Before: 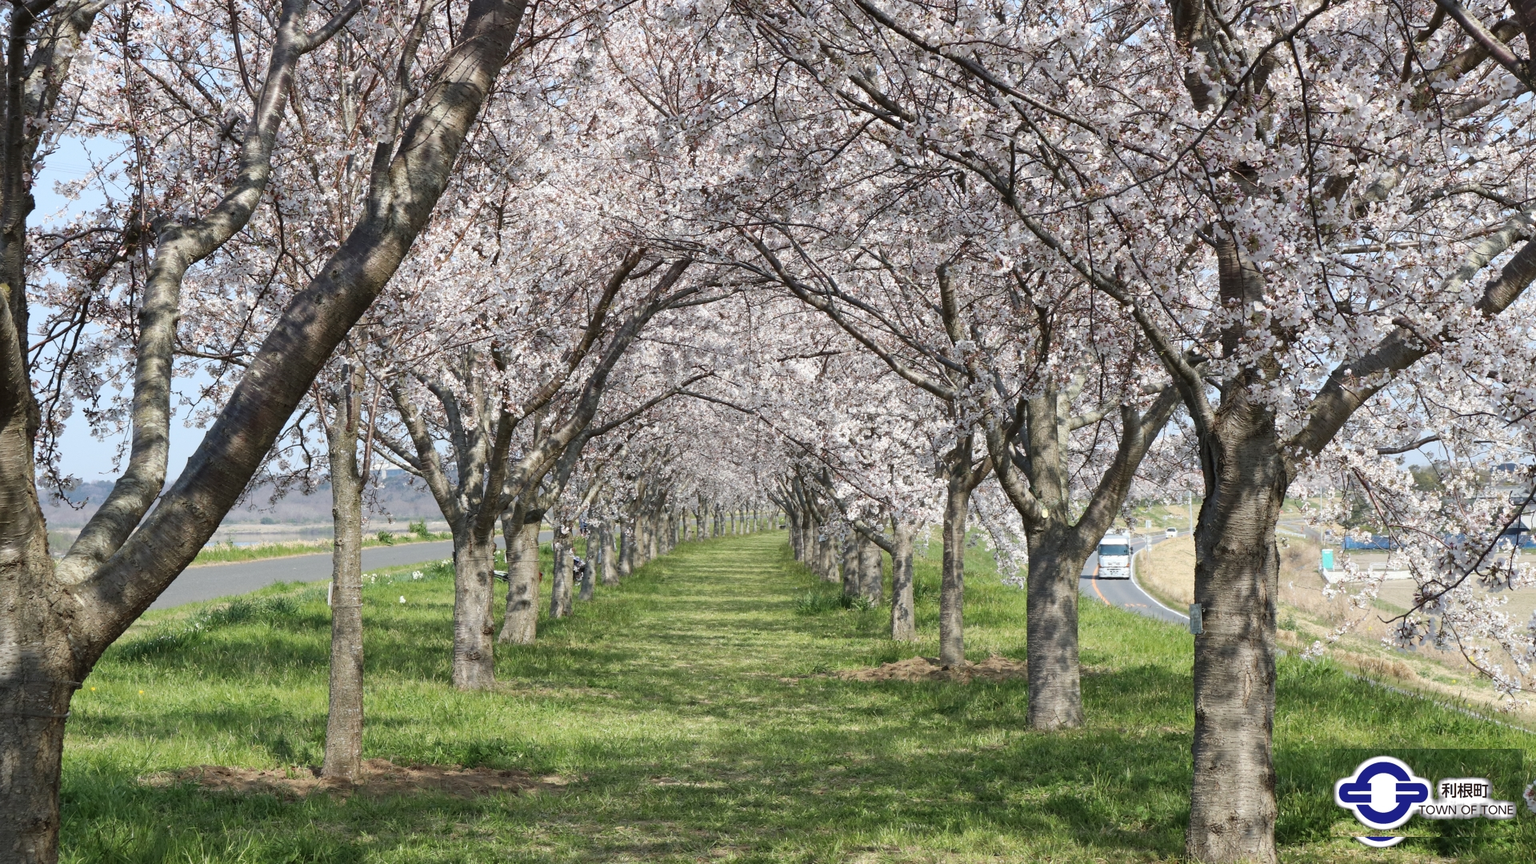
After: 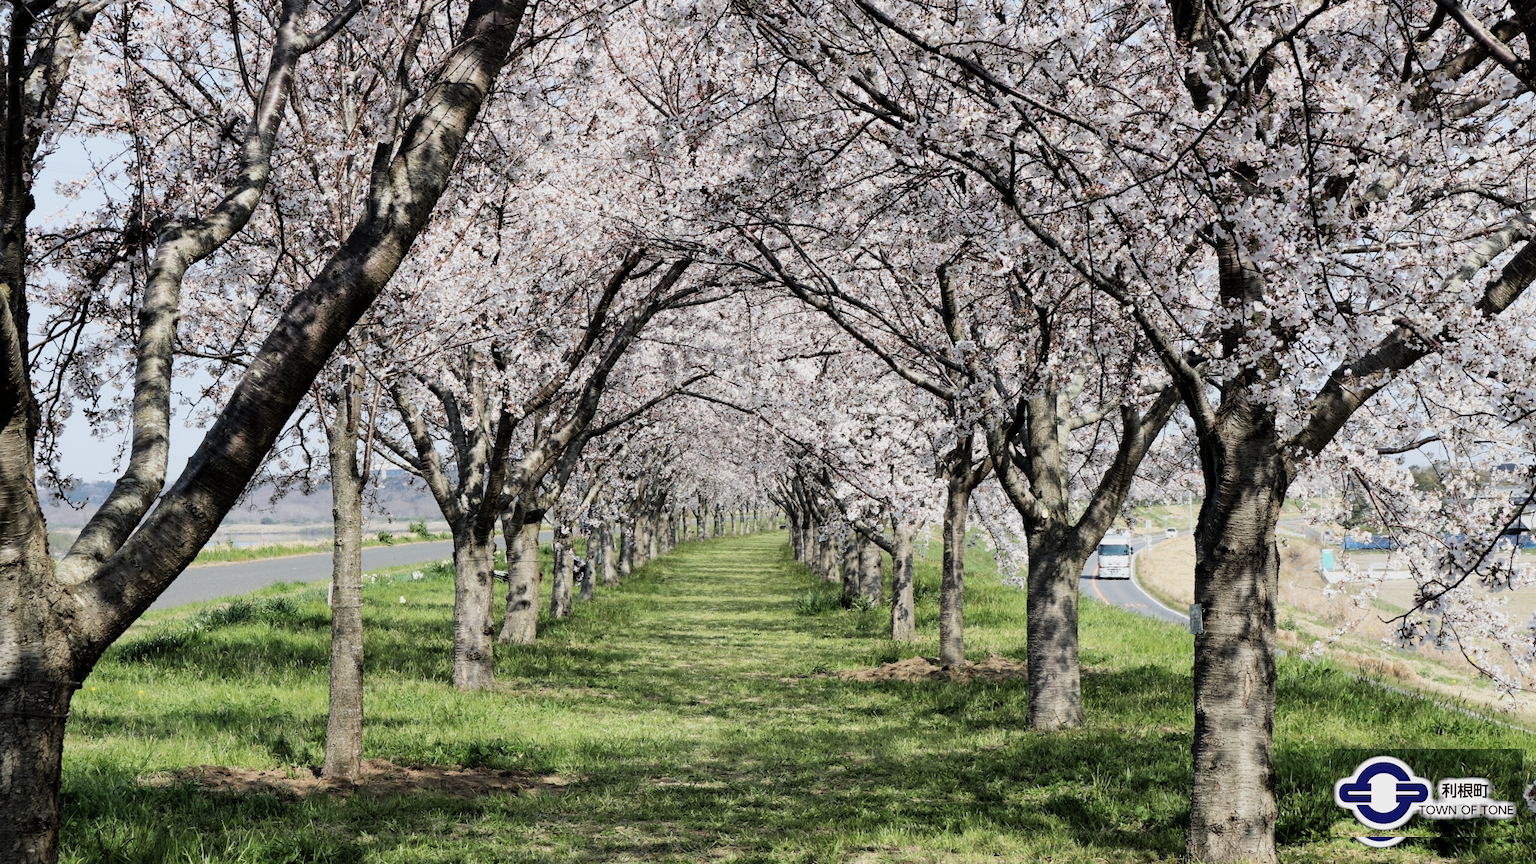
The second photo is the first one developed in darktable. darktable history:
filmic rgb: black relative exposure -5.1 EV, white relative exposure 3.55 EV, hardness 3.17, contrast 1.399, highlights saturation mix -48.87%
